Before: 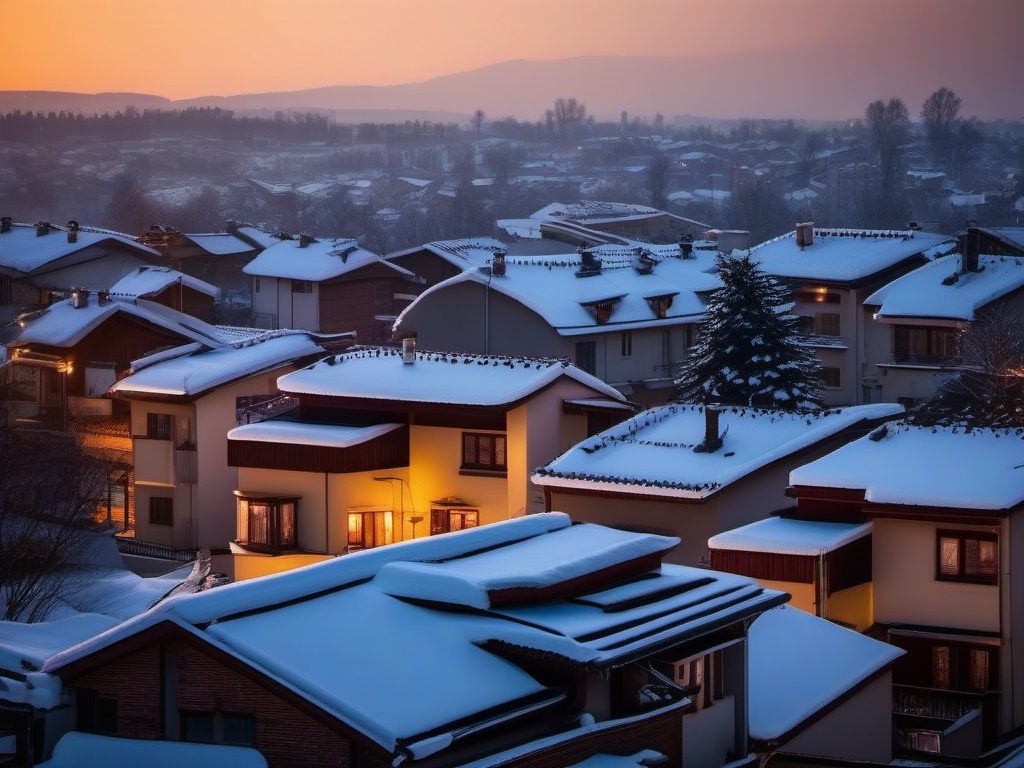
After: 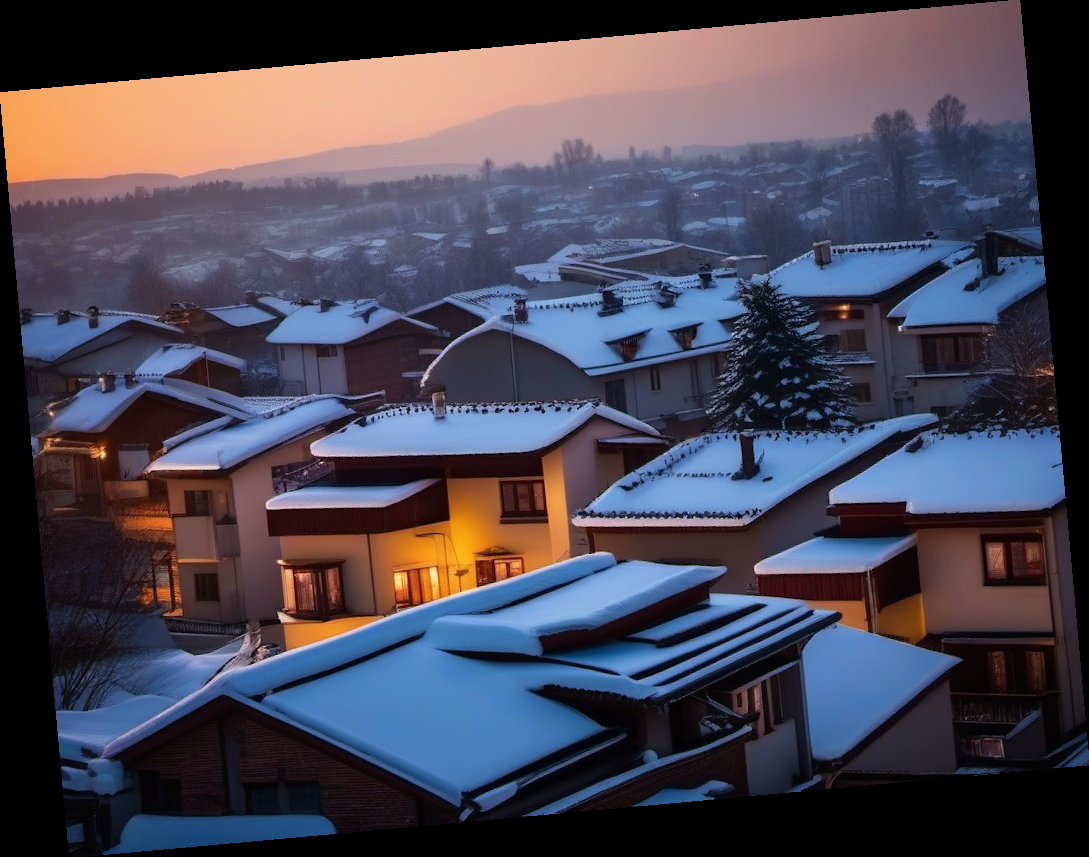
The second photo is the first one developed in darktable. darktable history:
base curve: curves: ch0 [(0, 0) (0.989, 0.992)], preserve colors none
white balance: emerald 1
rotate and perspective: rotation -5.2°, automatic cropping off
